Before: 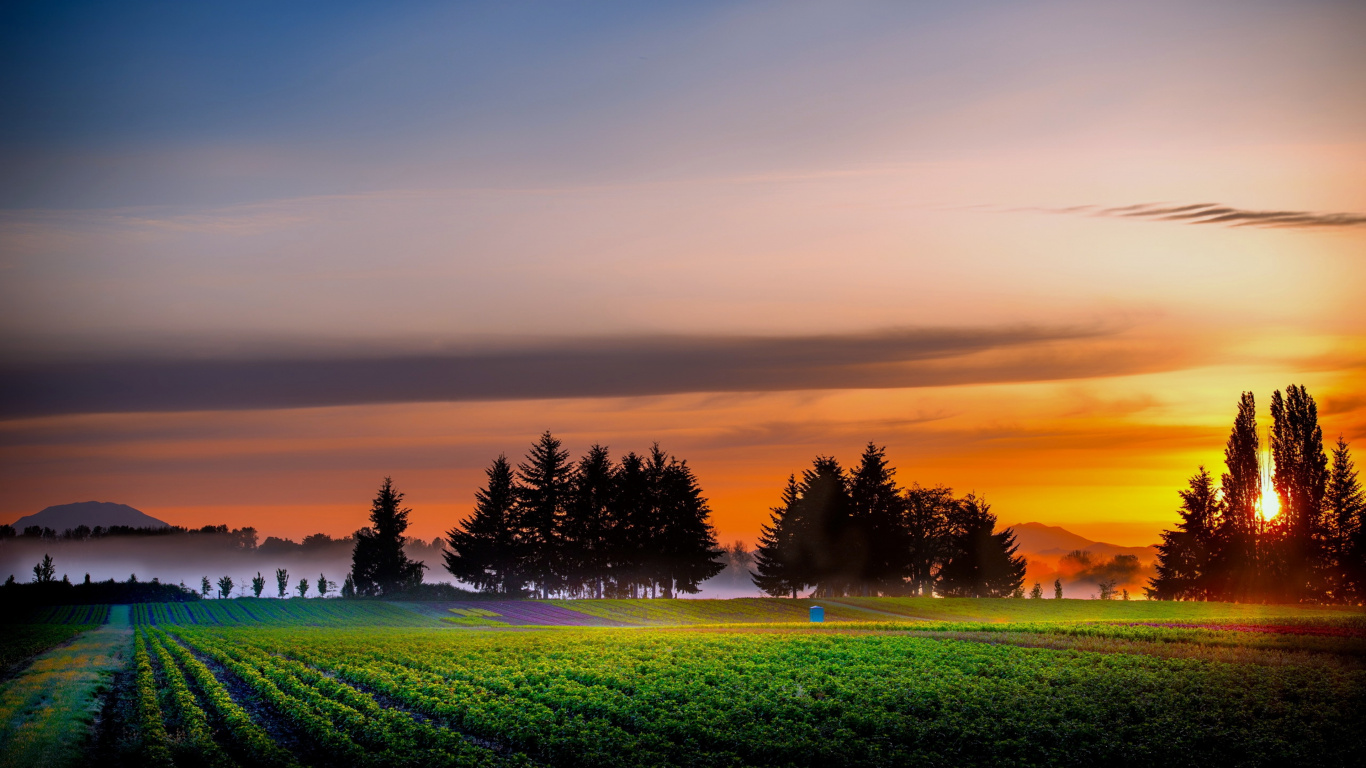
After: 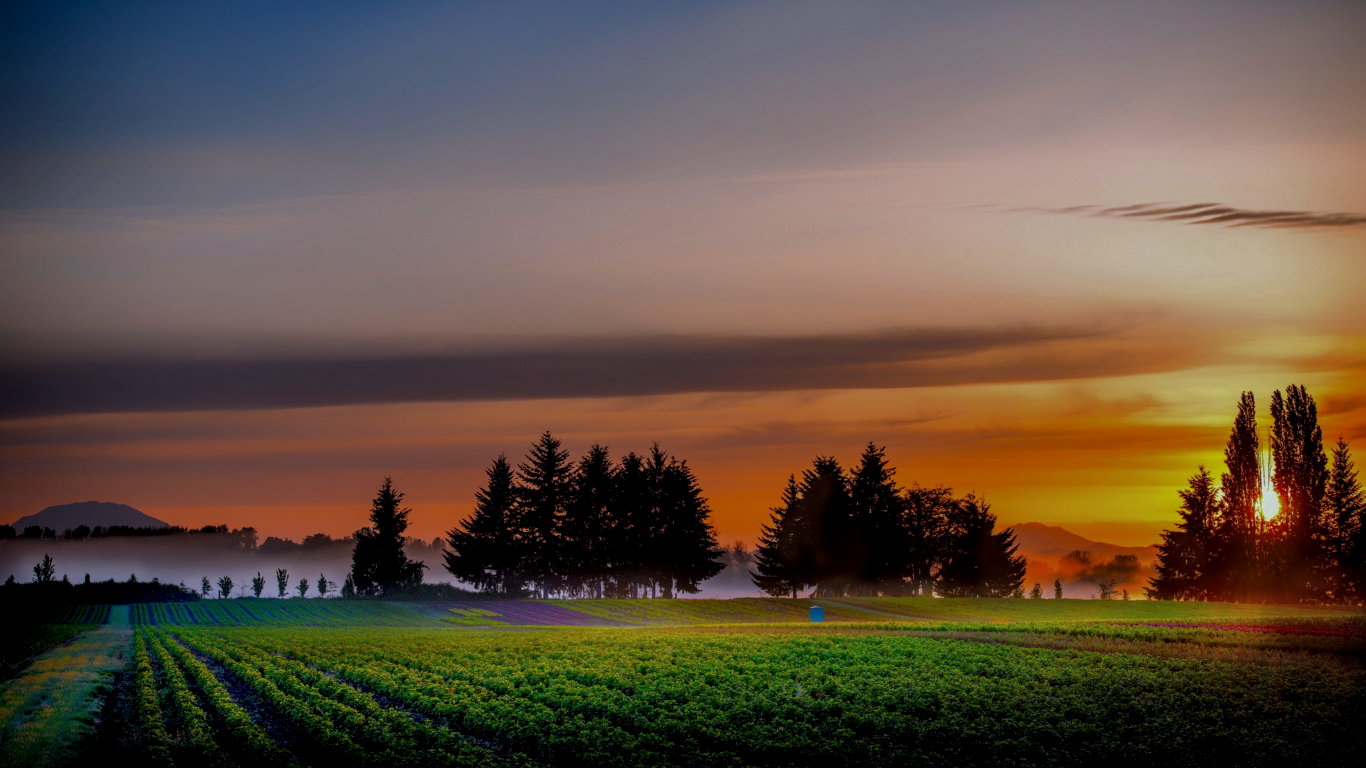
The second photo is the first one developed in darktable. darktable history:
base curve: curves: ch0 [(0, 0) (0.841, 0.609) (1, 1)]
local contrast: on, module defaults
